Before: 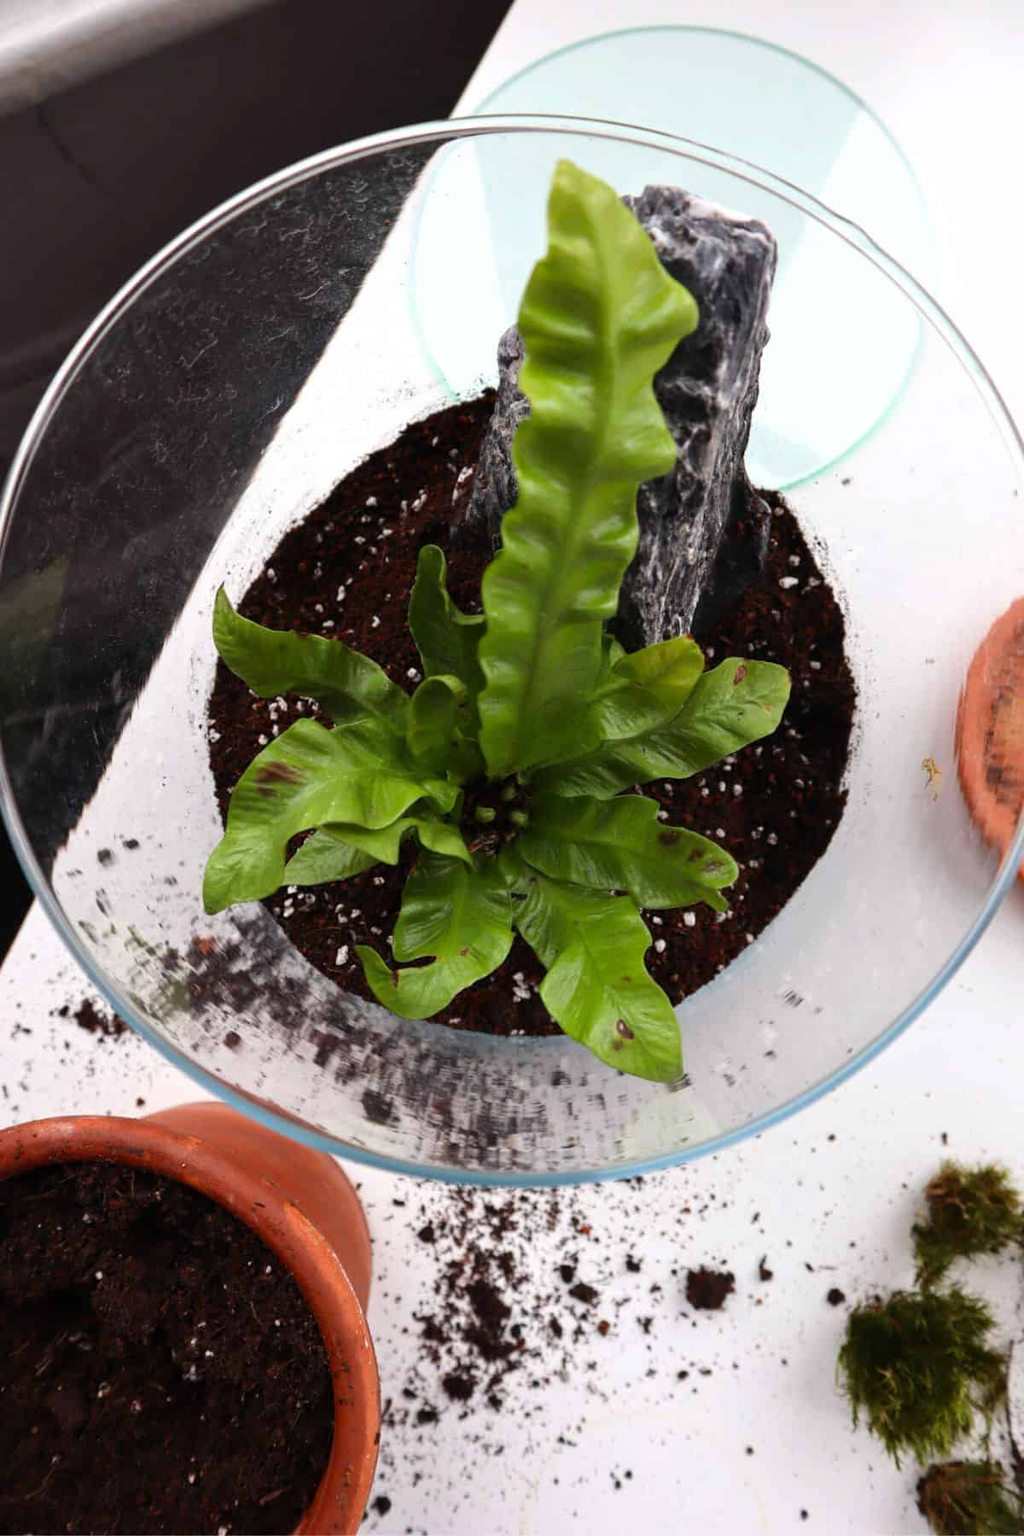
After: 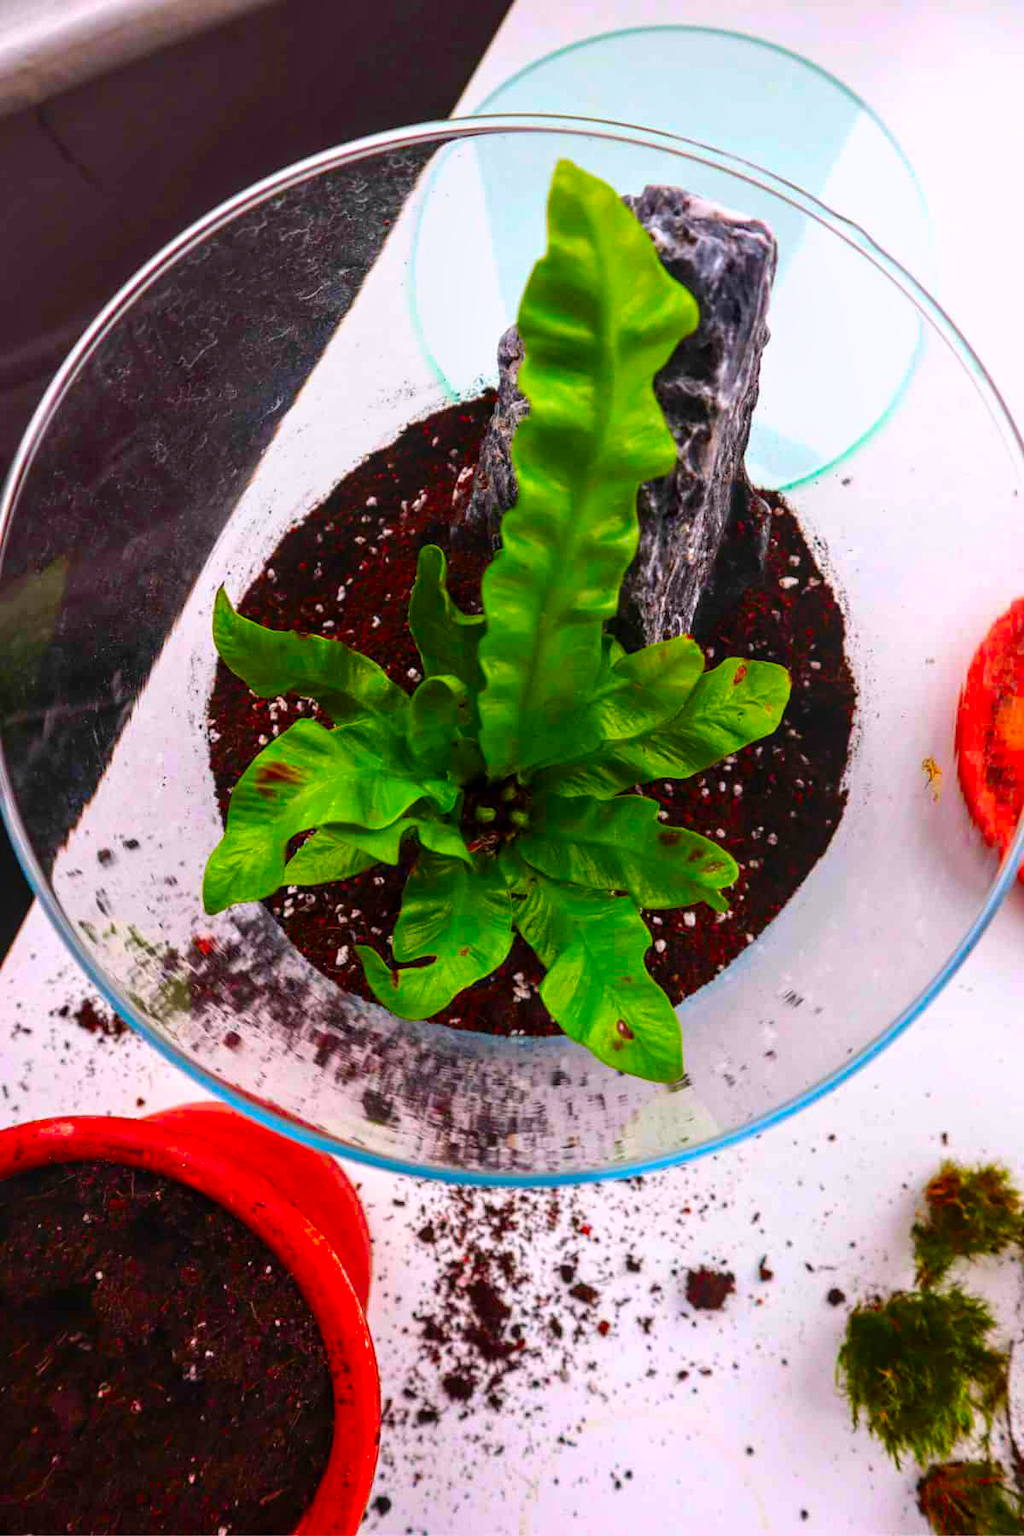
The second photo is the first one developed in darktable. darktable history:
local contrast: on, module defaults
color correction: highlights a* 1.67, highlights b* -1.85, saturation 2.5
contrast brightness saturation: saturation -0.062
